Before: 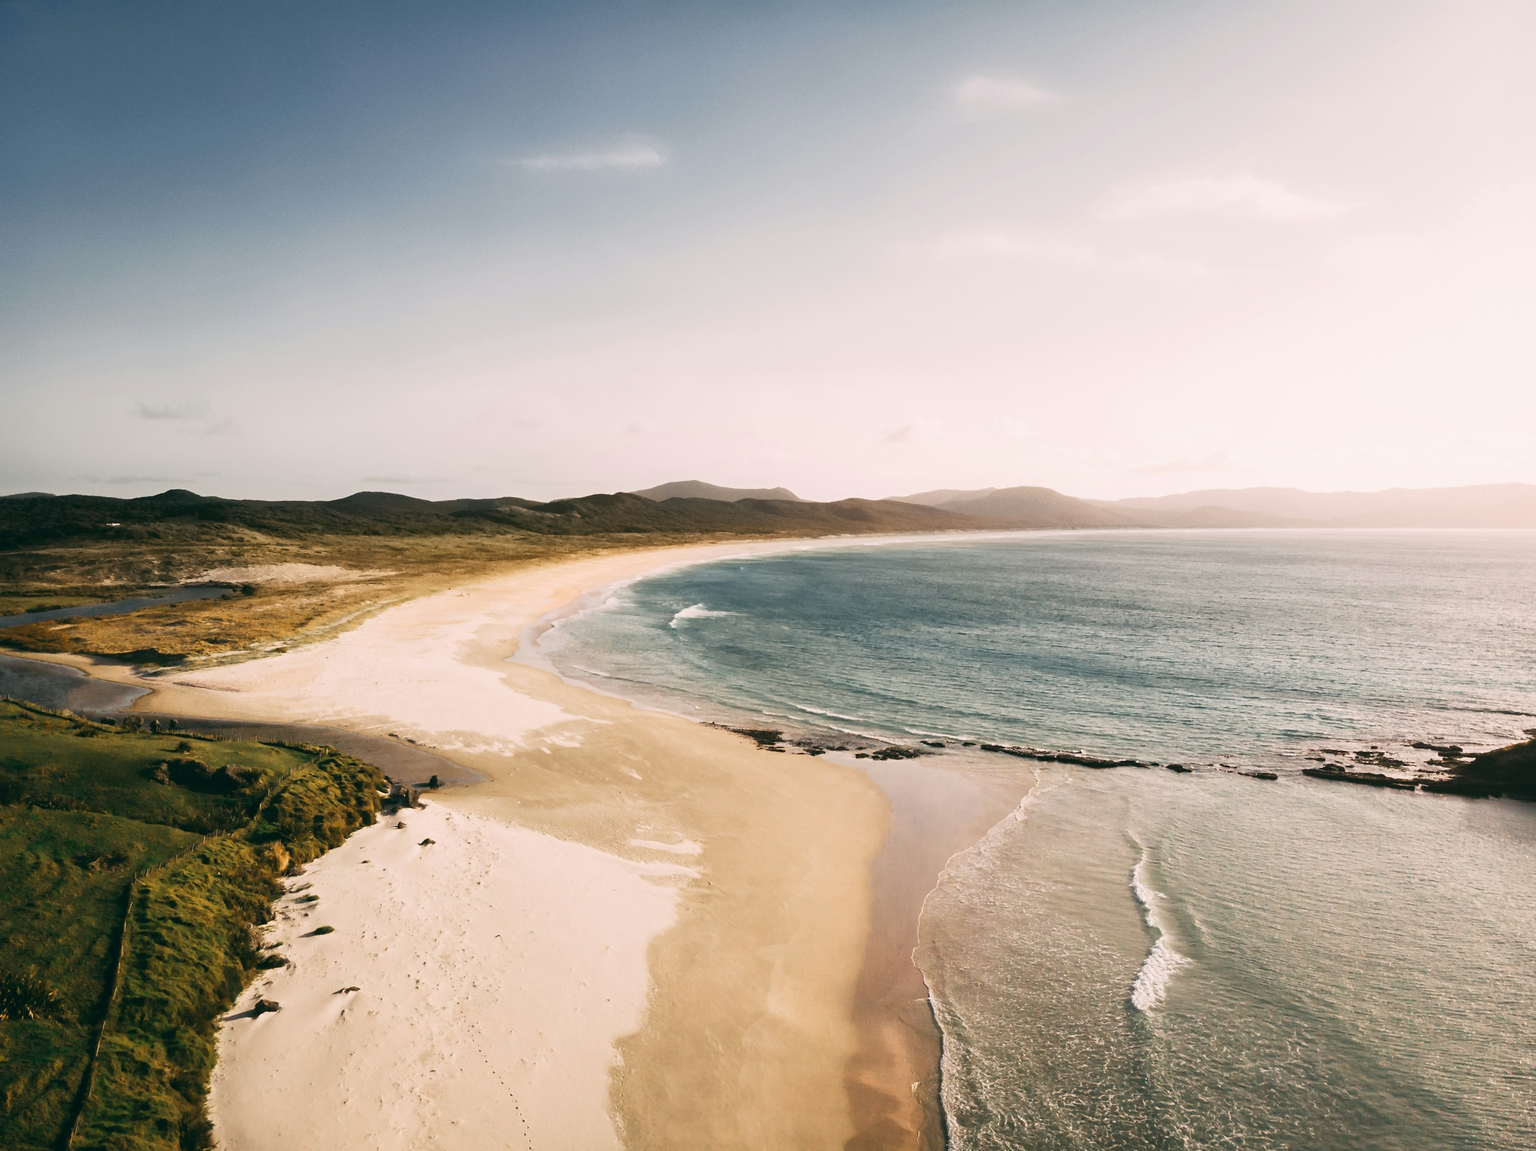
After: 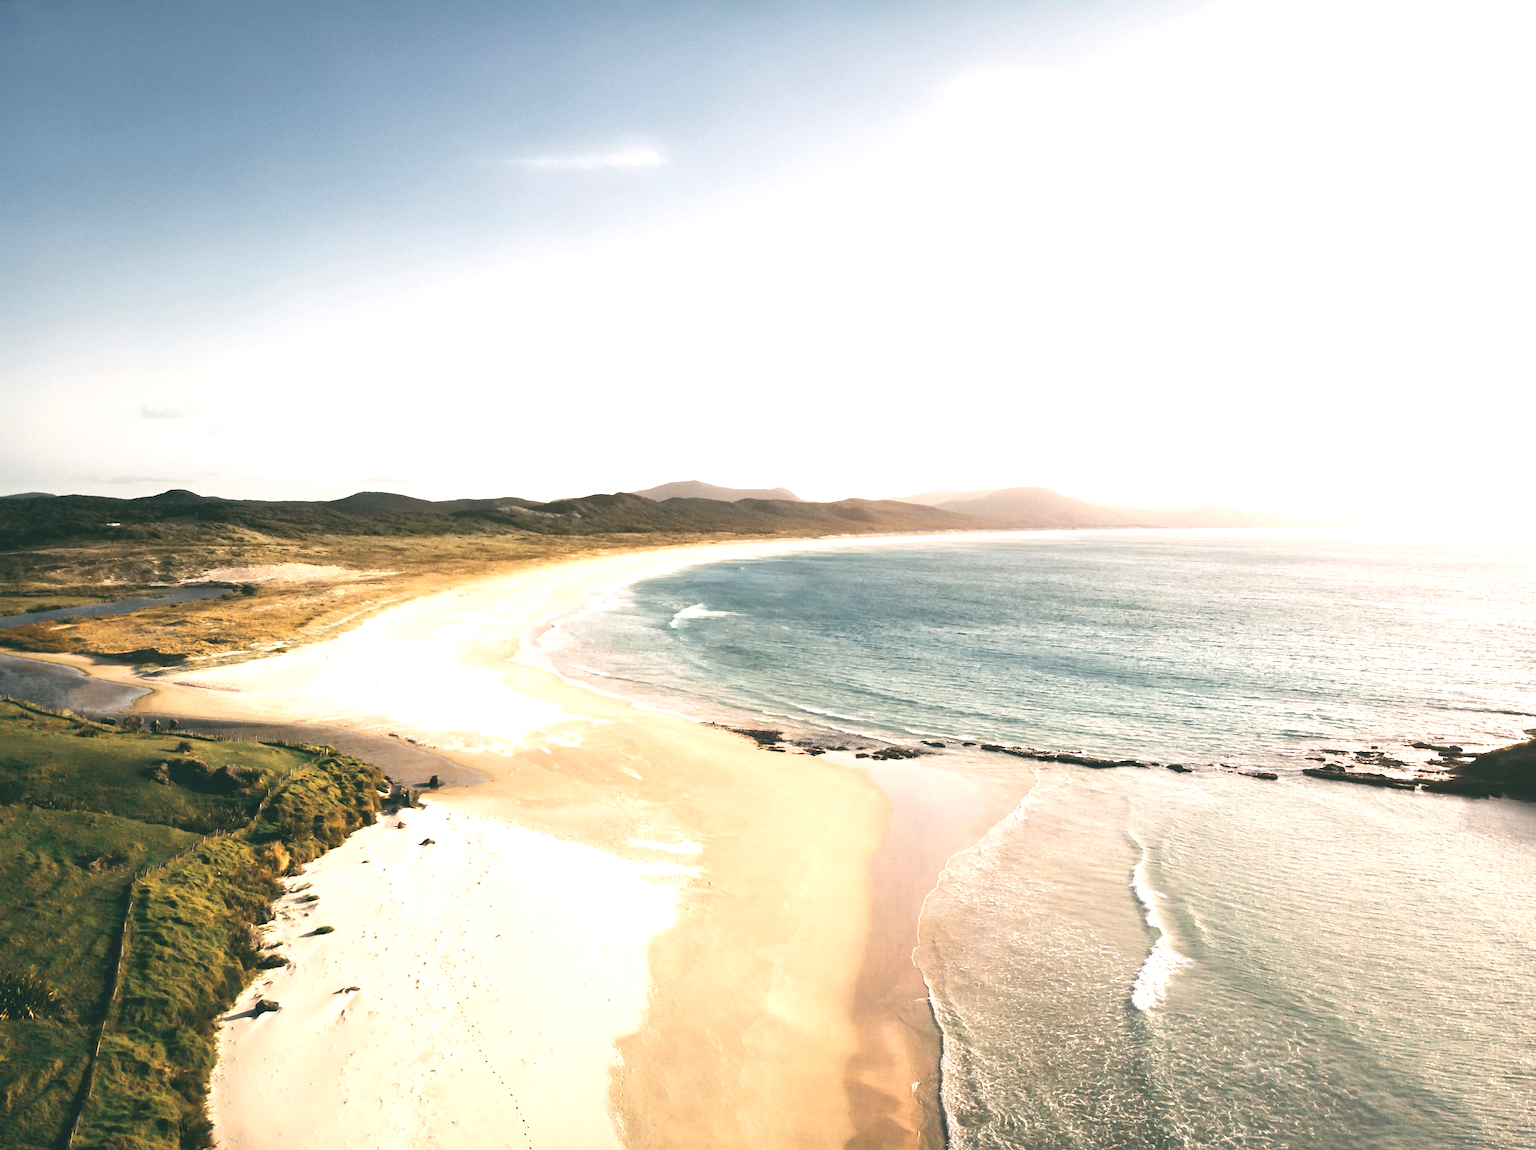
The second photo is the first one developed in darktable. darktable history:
exposure: exposure 0.74 EV, compensate highlight preservation false
tone equalizer: -8 EV -0.417 EV, -7 EV -0.389 EV, -6 EV -0.333 EV, -5 EV -0.222 EV, -3 EV 0.222 EV, -2 EV 0.333 EV, -1 EV 0.389 EV, +0 EV 0.417 EV, edges refinement/feathering 500, mask exposure compensation -1.57 EV, preserve details no
contrast brightness saturation: contrast -0.15, brightness 0.05, saturation -0.12
